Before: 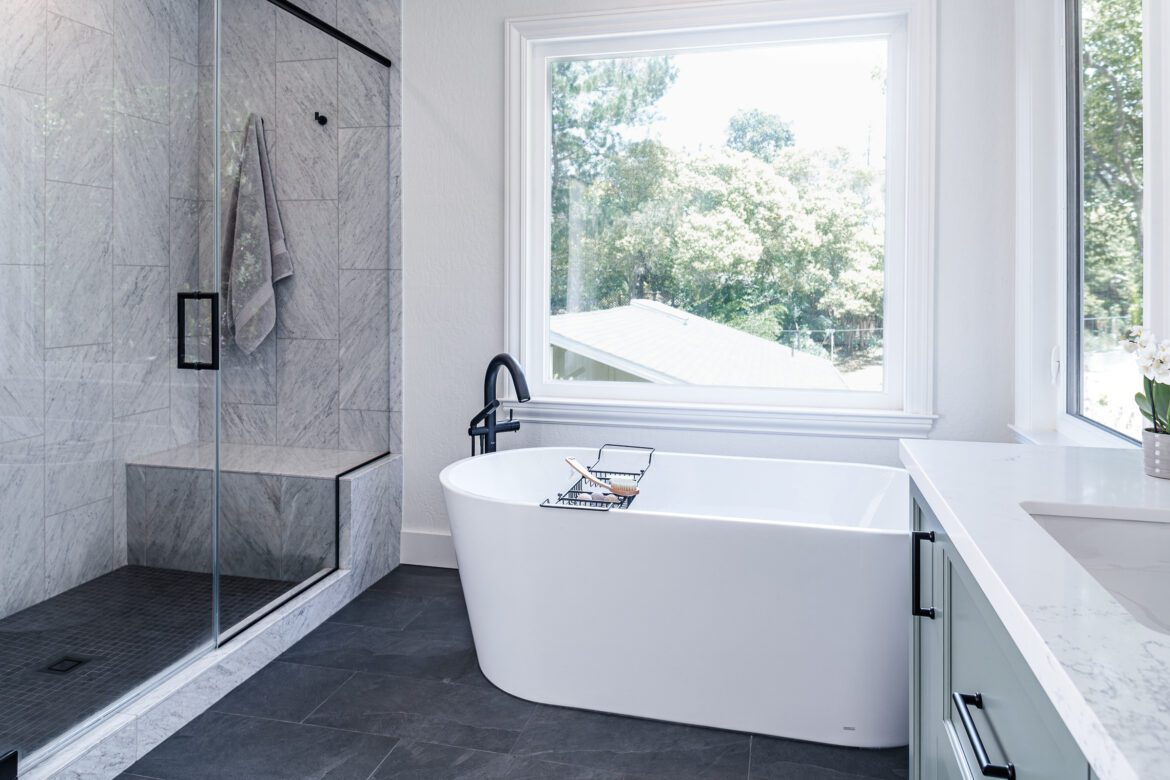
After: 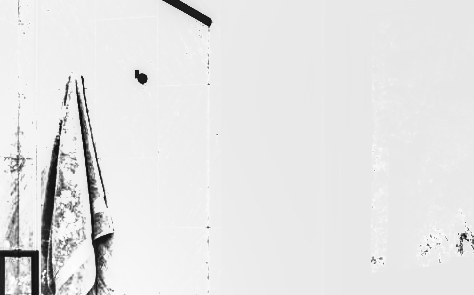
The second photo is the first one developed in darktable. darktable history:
tone equalizer: on, module defaults
levels: levels [0, 0.43, 0.859]
monochrome: a -35.87, b 49.73, size 1.7
crop: left 15.452%, top 5.459%, right 43.956%, bottom 56.62%
tone curve: curves: ch0 [(0.003, 0.032) (0.037, 0.037) (0.142, 0.117) (0.279, 0.311) (0.405, 0.49) (0.526, 0.651) (0.722, 0.857) (0.875, 0.946) (1, 0.98)]; ch1 [(0, 0) (0.305, 0.325) (0.453, 0.437) (0.482, 0.474) (0.501, 0.498) (0.515, 0.523) (0.559, 0.591) (0.6, 0.643) (0.656, 0.707) (1, 1)]; ch2 [(0, 0) (0.323, 0.277) (0.424, 0.396) (0.479, 0.484) (0.499, 0.502) (0.515, 0.537) (0.573, 0.602) (0.653, 0.675) (0.75, 0.756) (1, 1)], color space Lab, independent channels, preserve colors none
contrast brightness saturation: contrast 0.57, brightness 0.57, saturation -0.34
shadows and highlights: shadows 60, highlights -60.23, soften with gaussian
local contrast: highlights 35%, detail 135%
